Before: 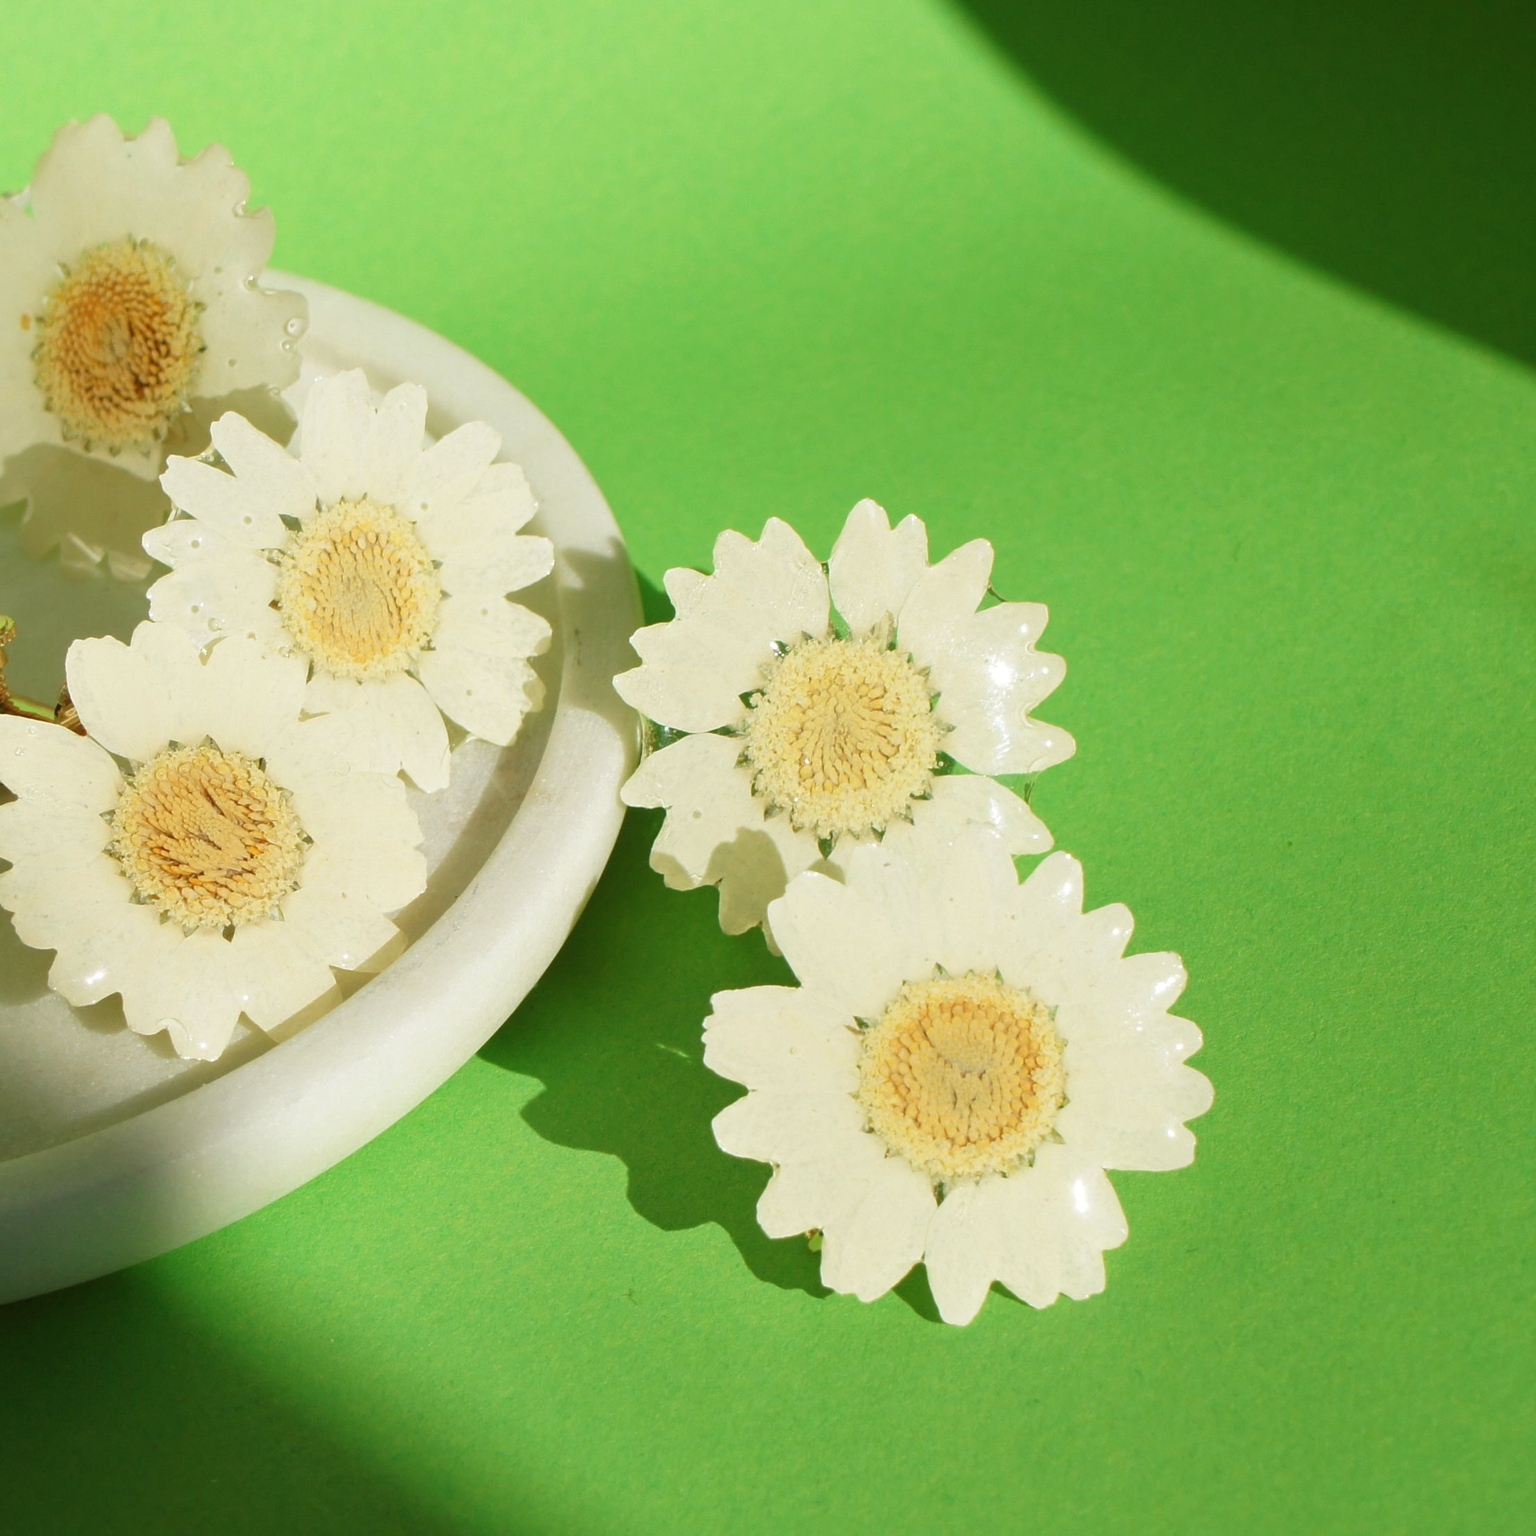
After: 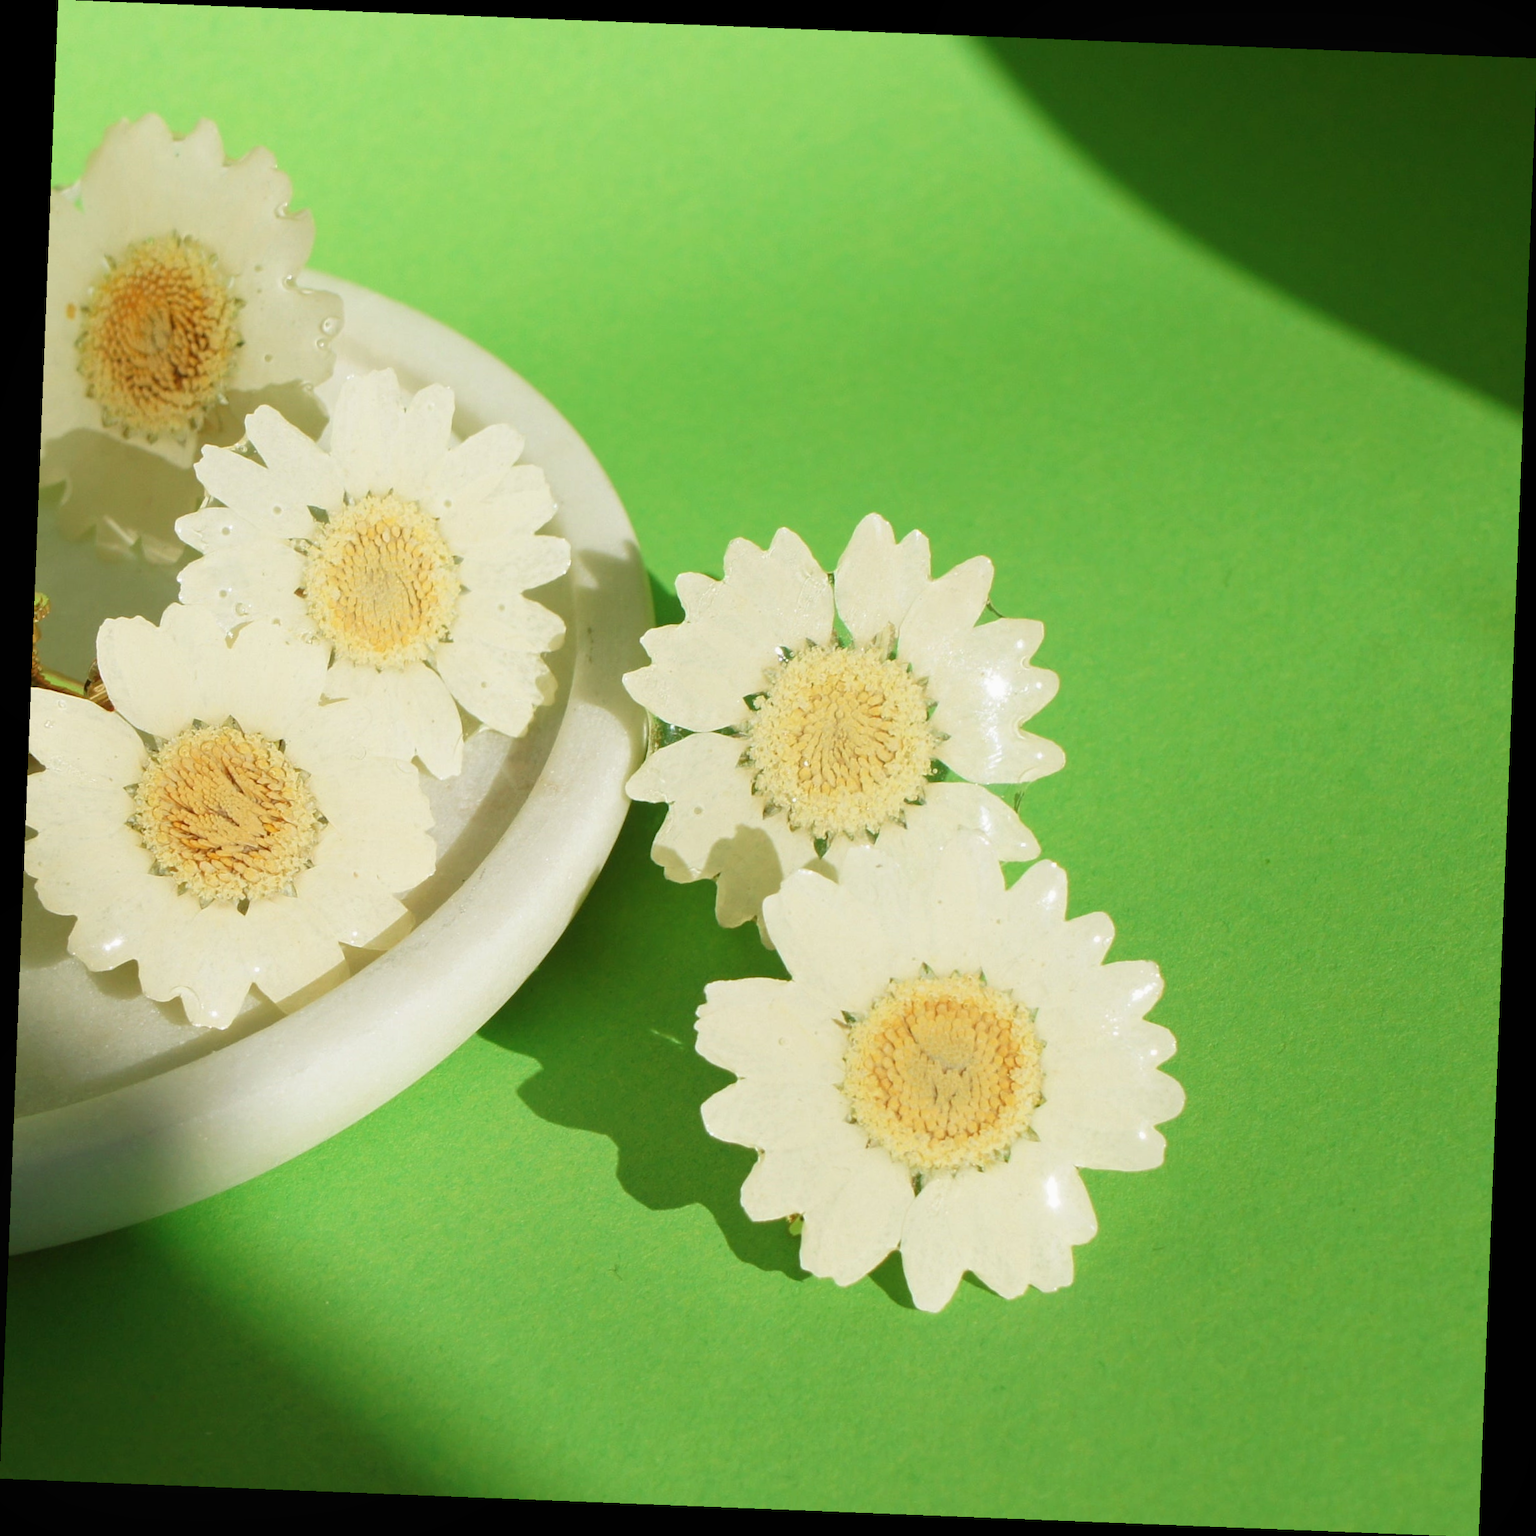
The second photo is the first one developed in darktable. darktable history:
local contrast: mode bilateral grid, contrast 100, coarseness 100, detail 91%, midtone range 0.2
rotate and perspective: rotation 2.27°, automatic cropping off
